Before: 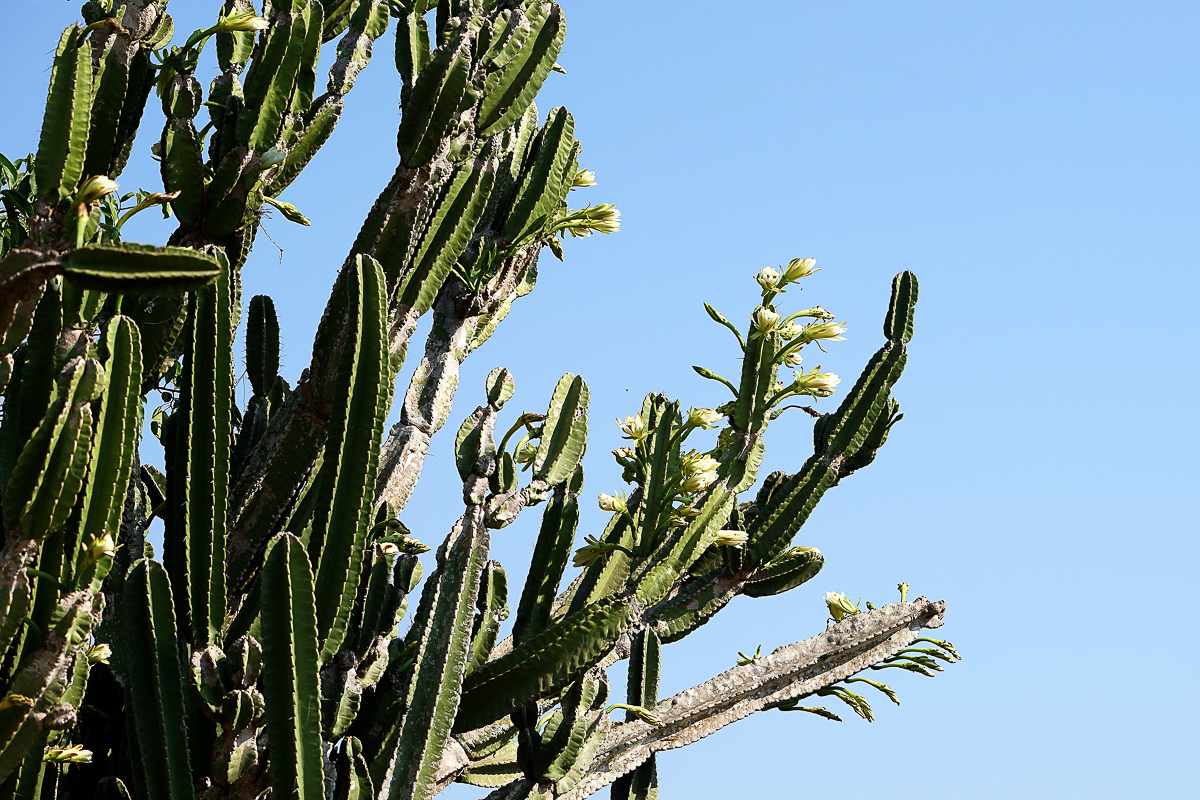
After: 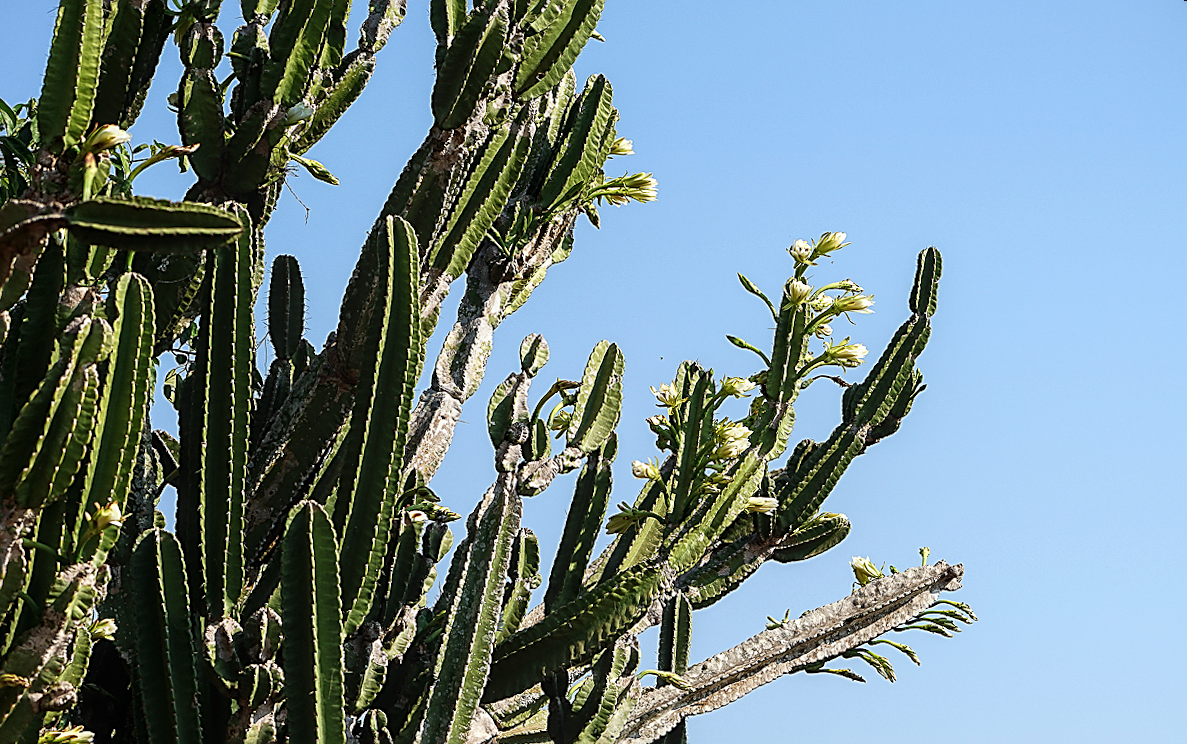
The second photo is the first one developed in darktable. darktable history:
local contrast: on, module defaults
sharpen: on, module defaults
rotate and perspective: rotation 0.679°, lens shift (horizontal) 0.136, crop left 0.009, crop right 0.991, crop top 0.078, crop bottom 0.95
